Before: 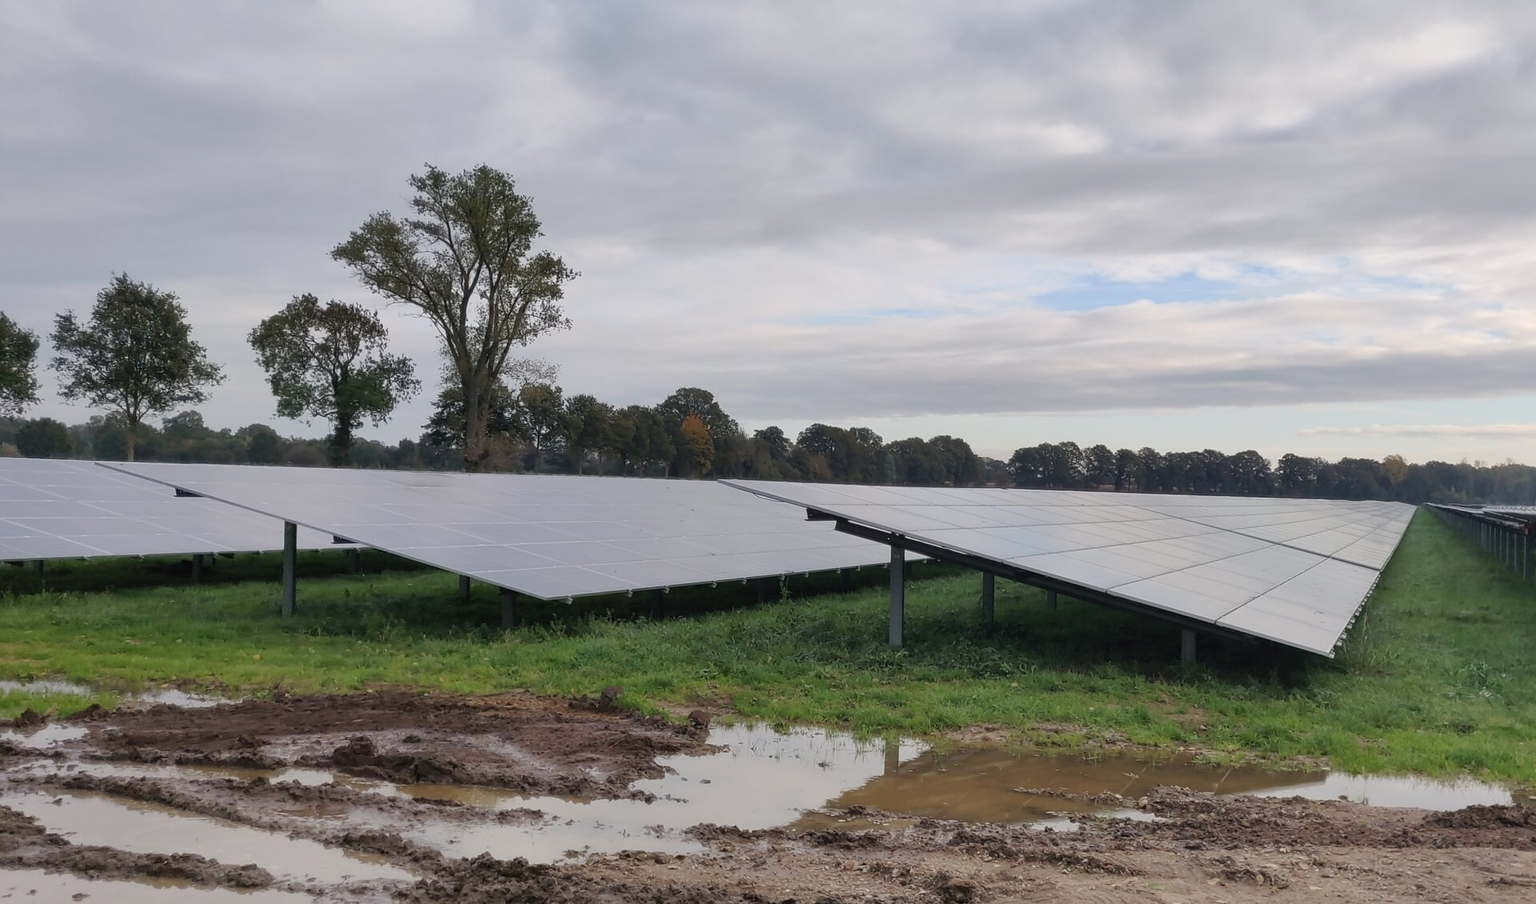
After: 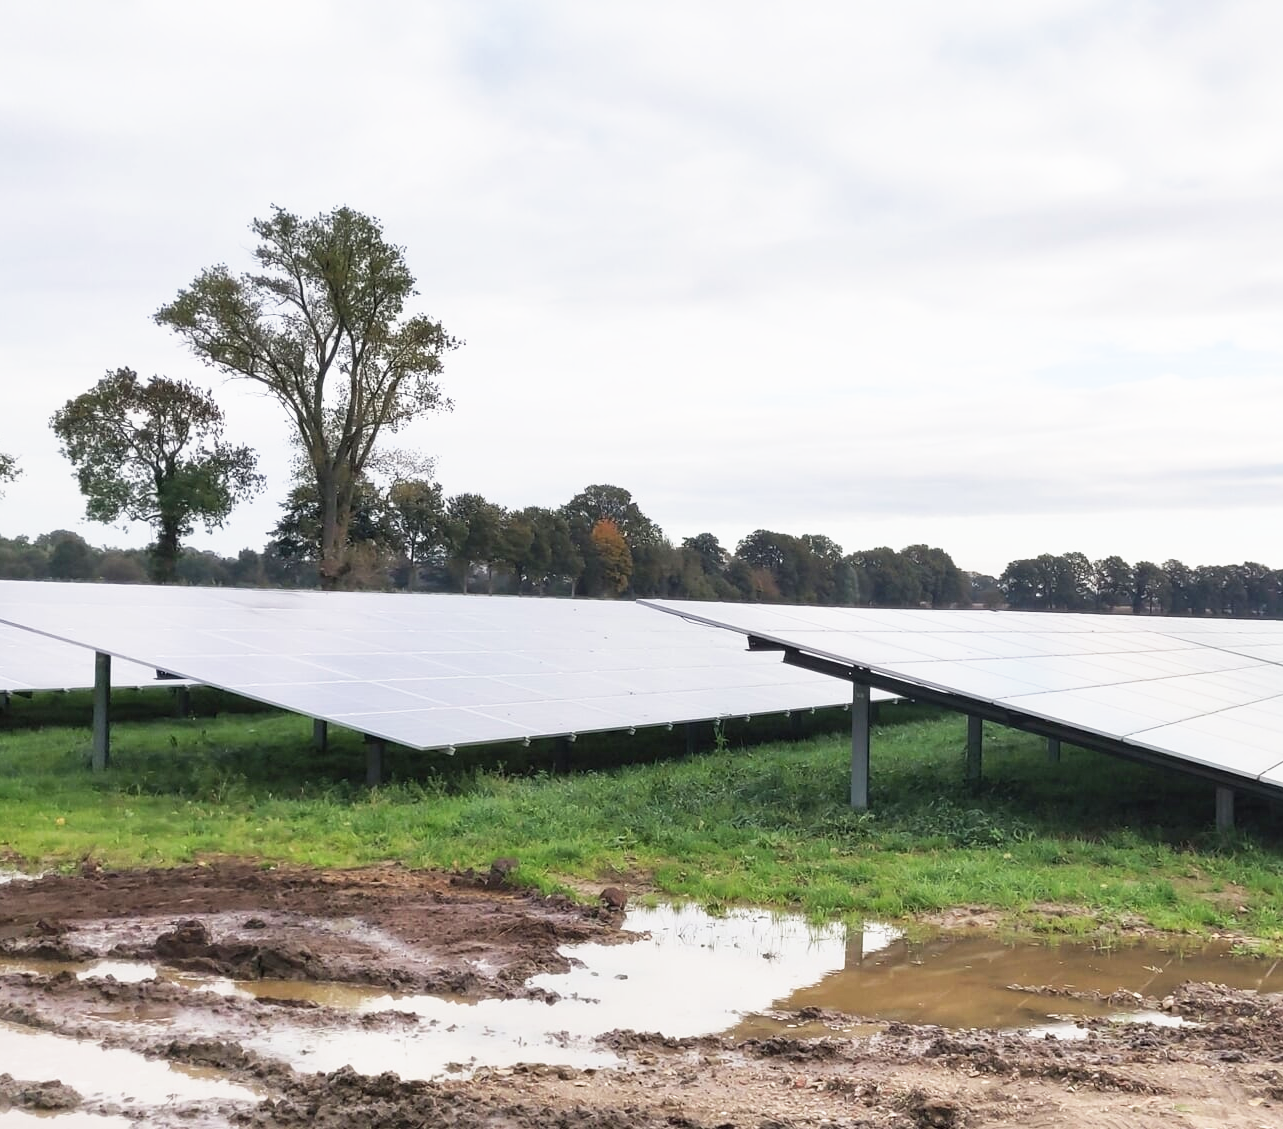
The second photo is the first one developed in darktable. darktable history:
base curve: curves: ch0 [(0, 0) (0.495, 0.917) (1, 1)], preserve colors none
crop and rotate: left 13.6%, right 19.495%
